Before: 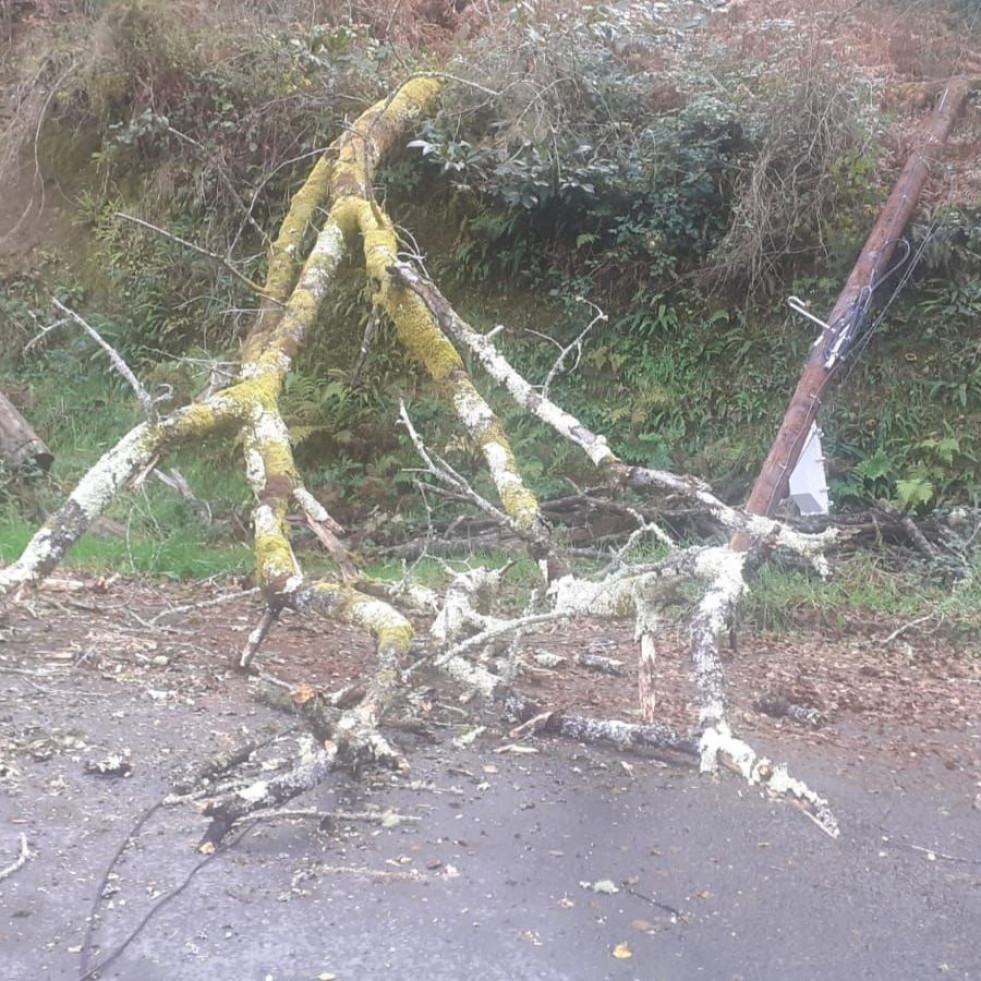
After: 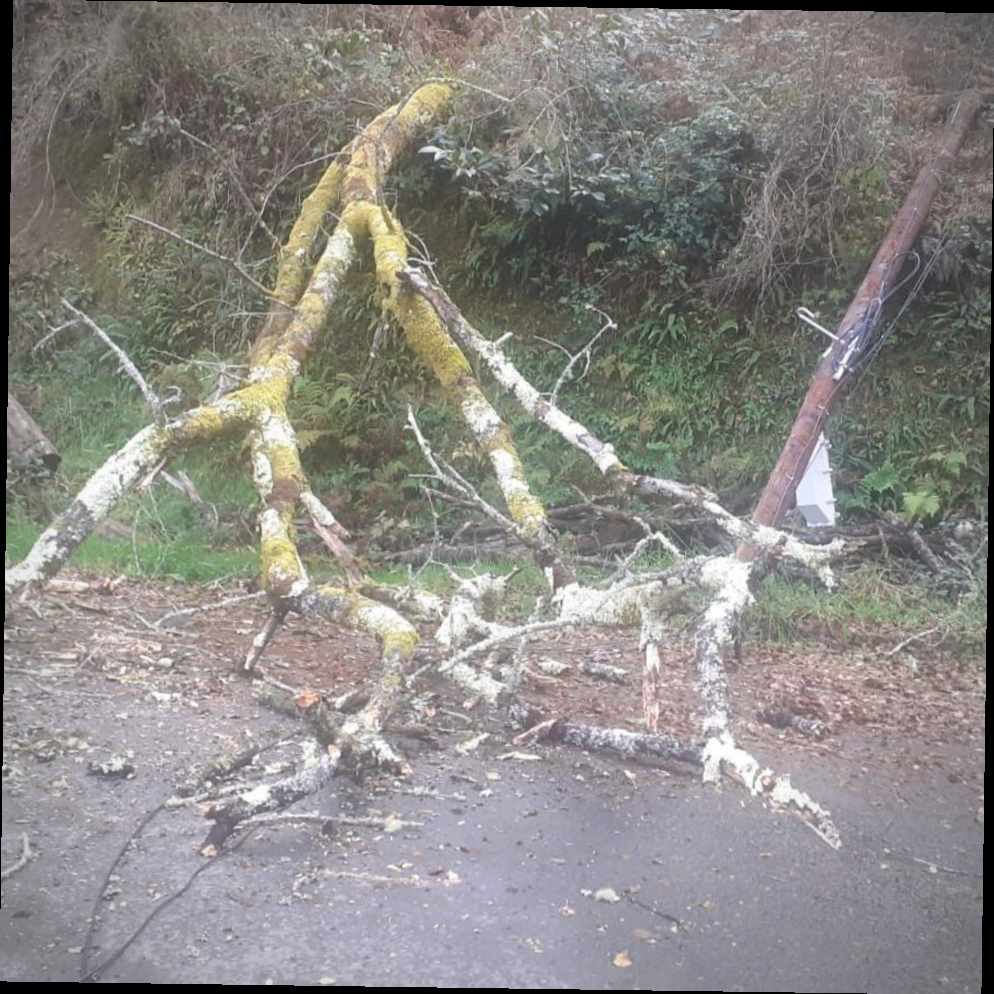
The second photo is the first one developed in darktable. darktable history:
vignetting: on, module defaults
rotate and perspective: rotation 0.8°, automatic cropping off
